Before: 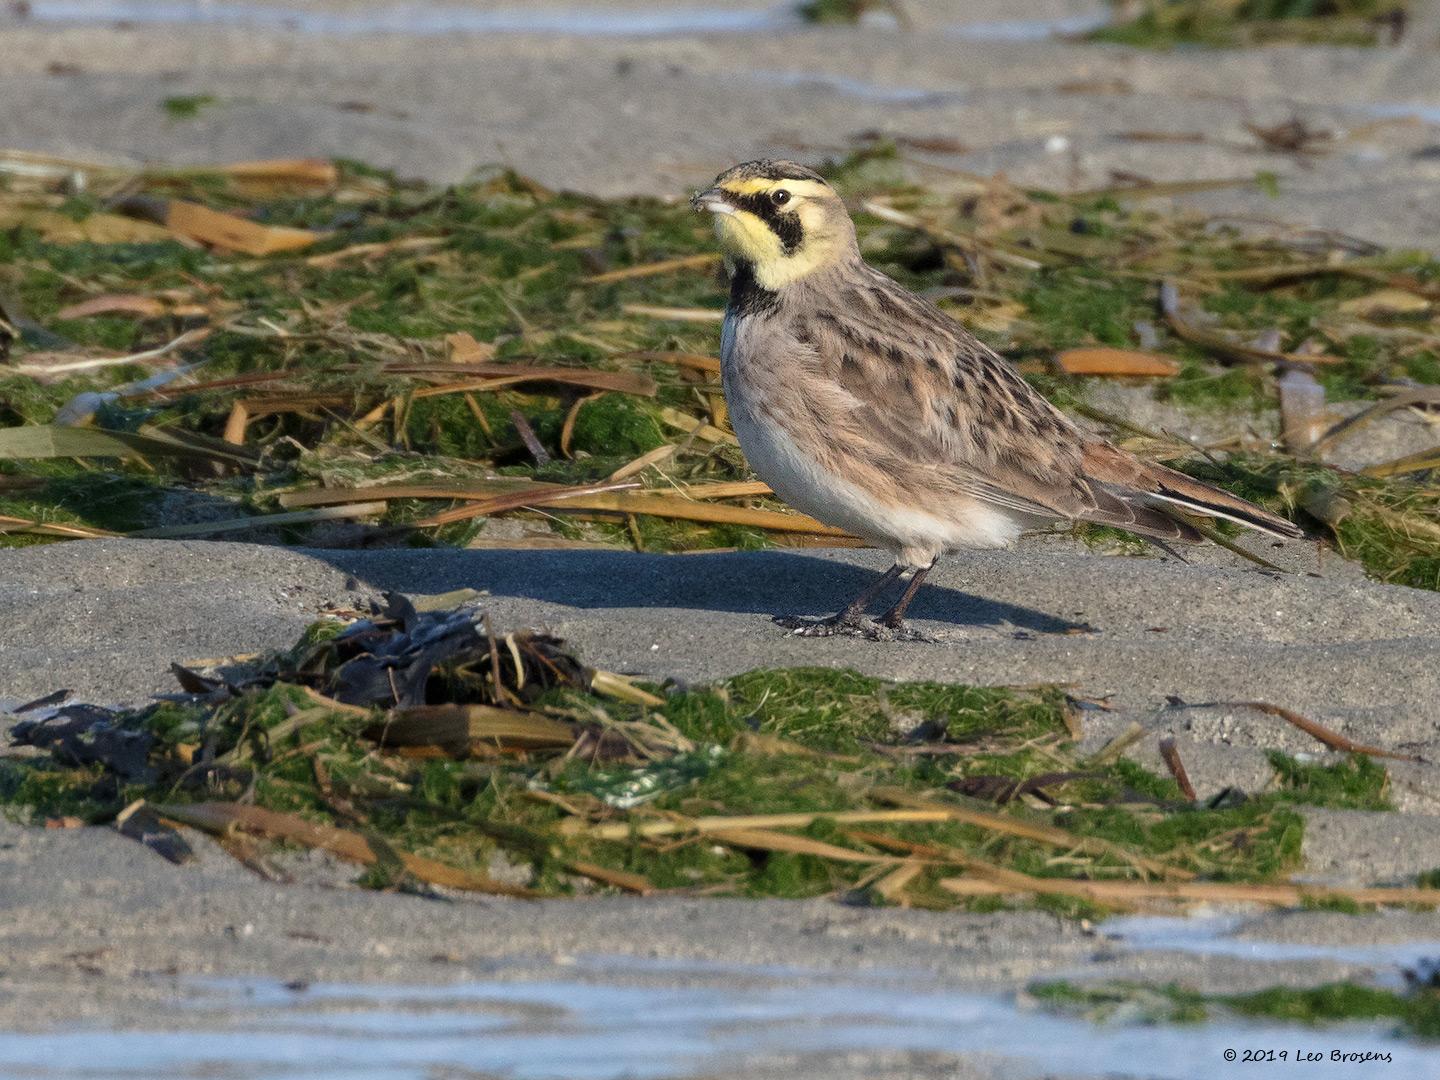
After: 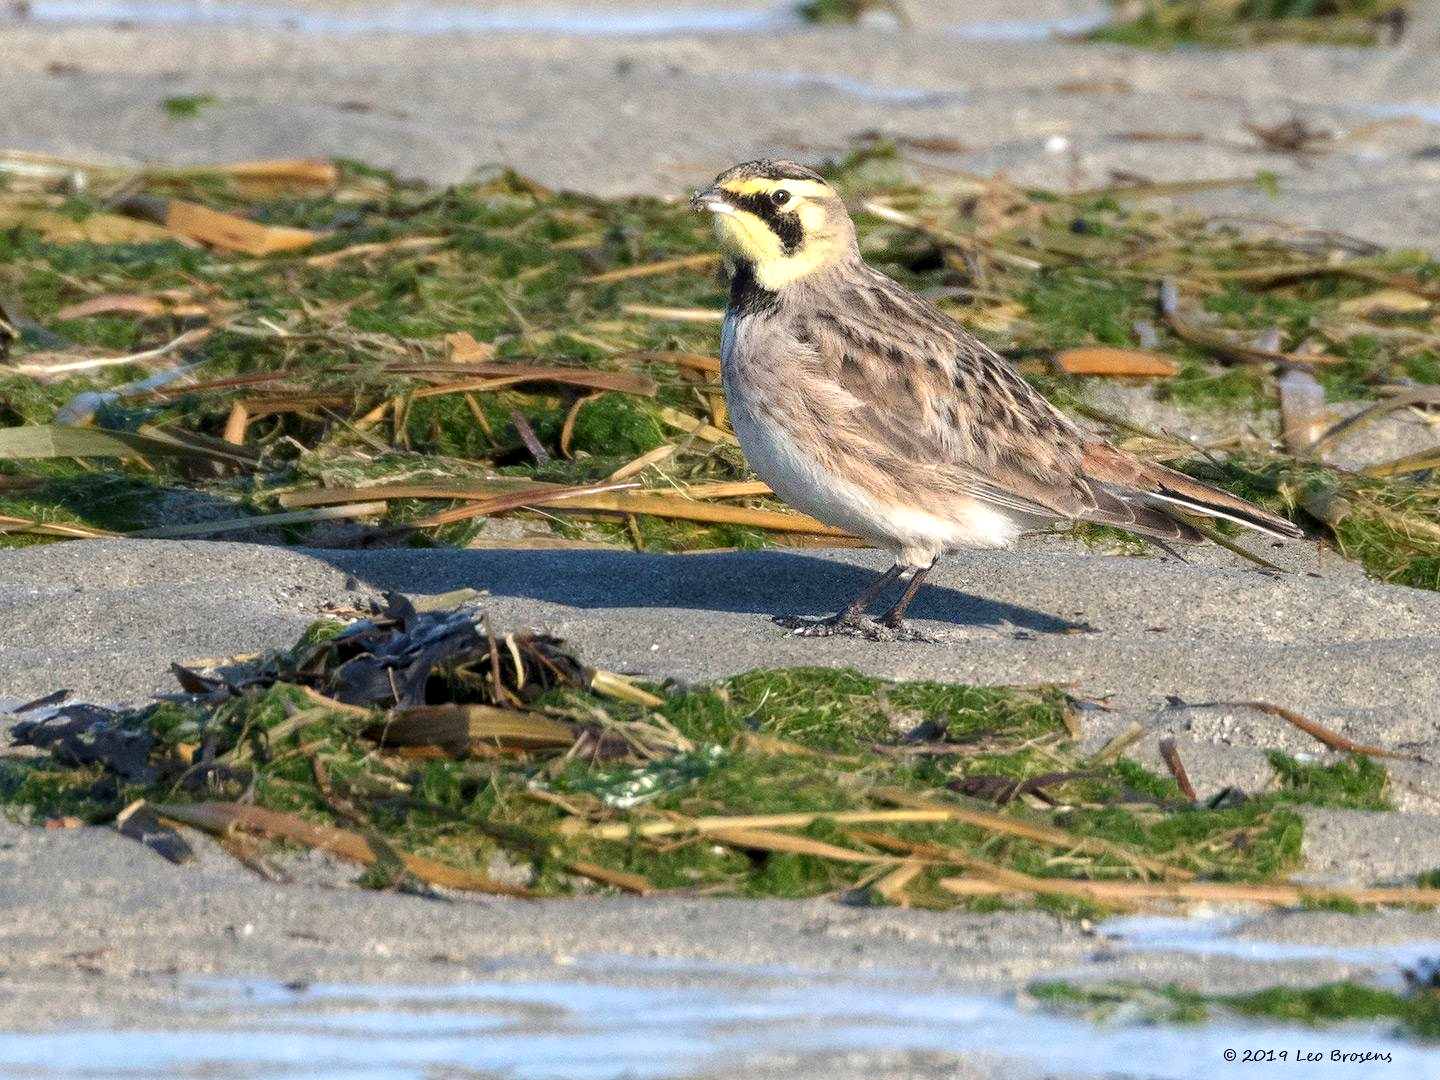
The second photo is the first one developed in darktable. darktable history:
exposure: black level correction 0.002, exposure 0.674 EV, compensate highlight preservation false
